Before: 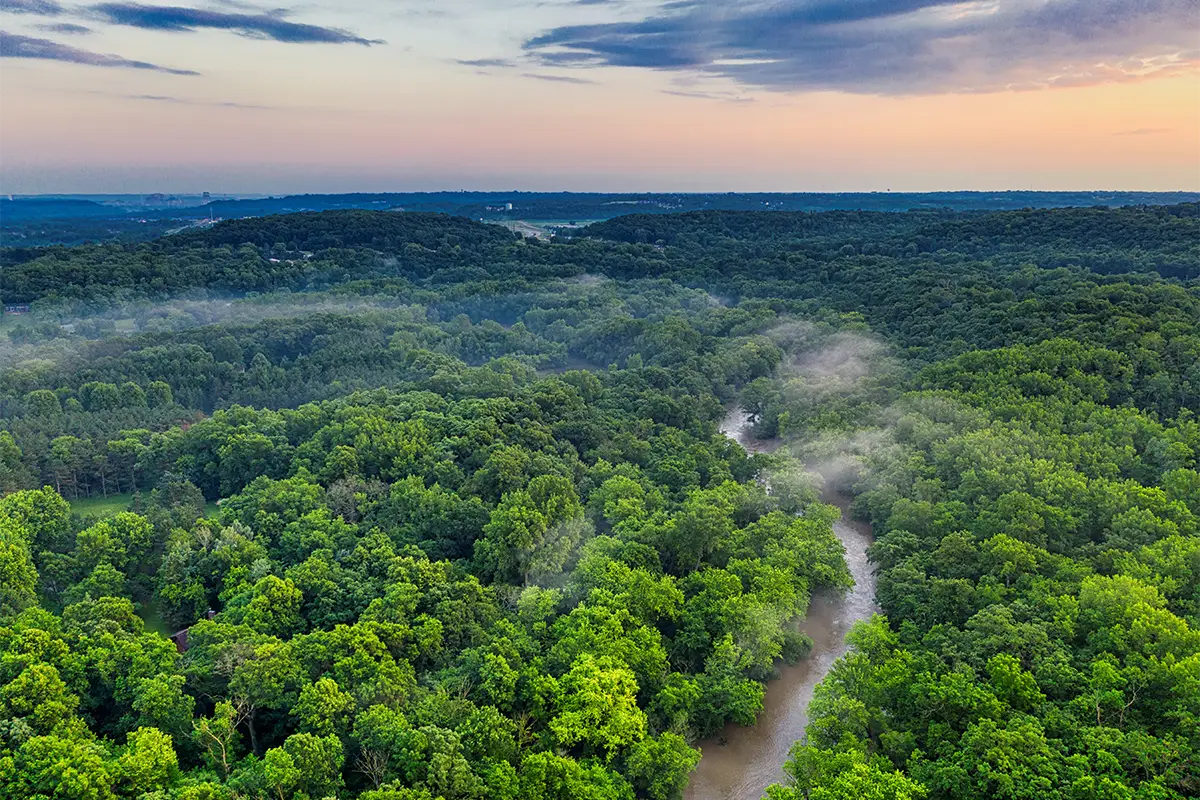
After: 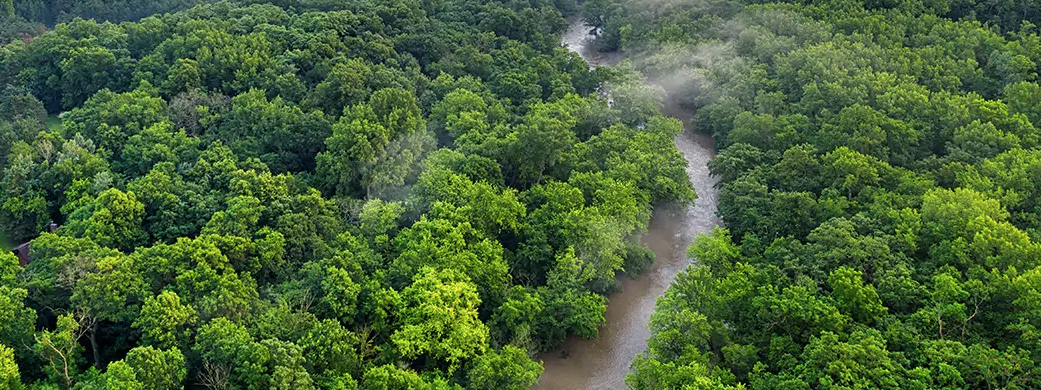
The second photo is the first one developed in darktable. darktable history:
crop and rotate: left 13.244%, top 48.439%, bottom 2.746%
contrast brightness saturation: saturation -0.069
